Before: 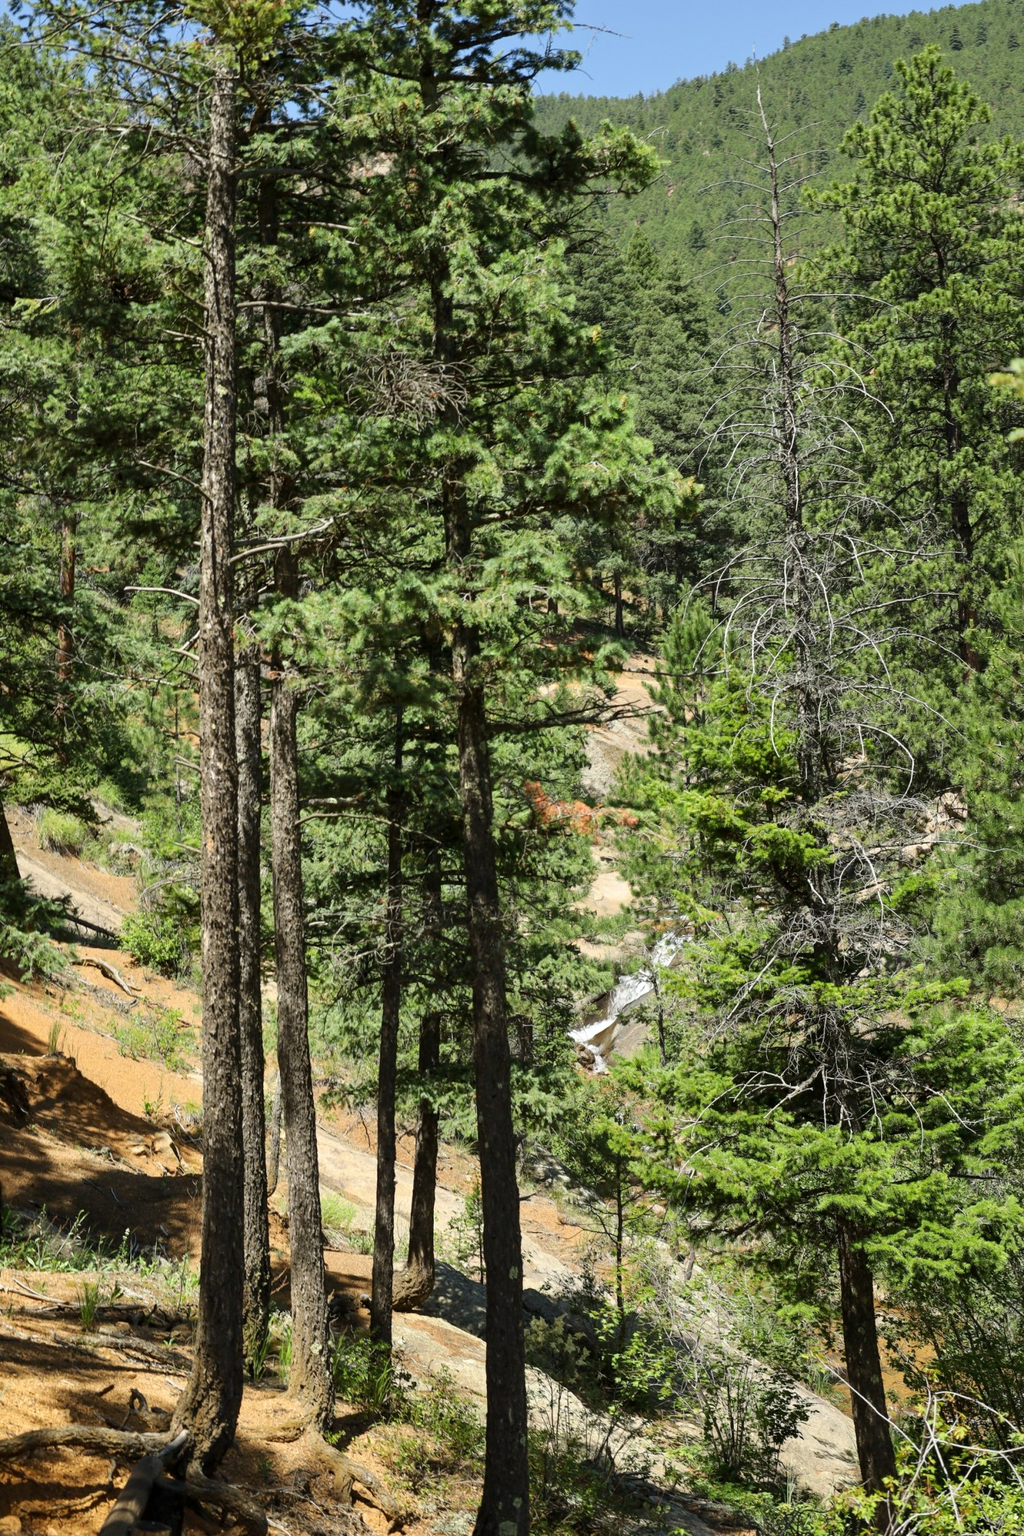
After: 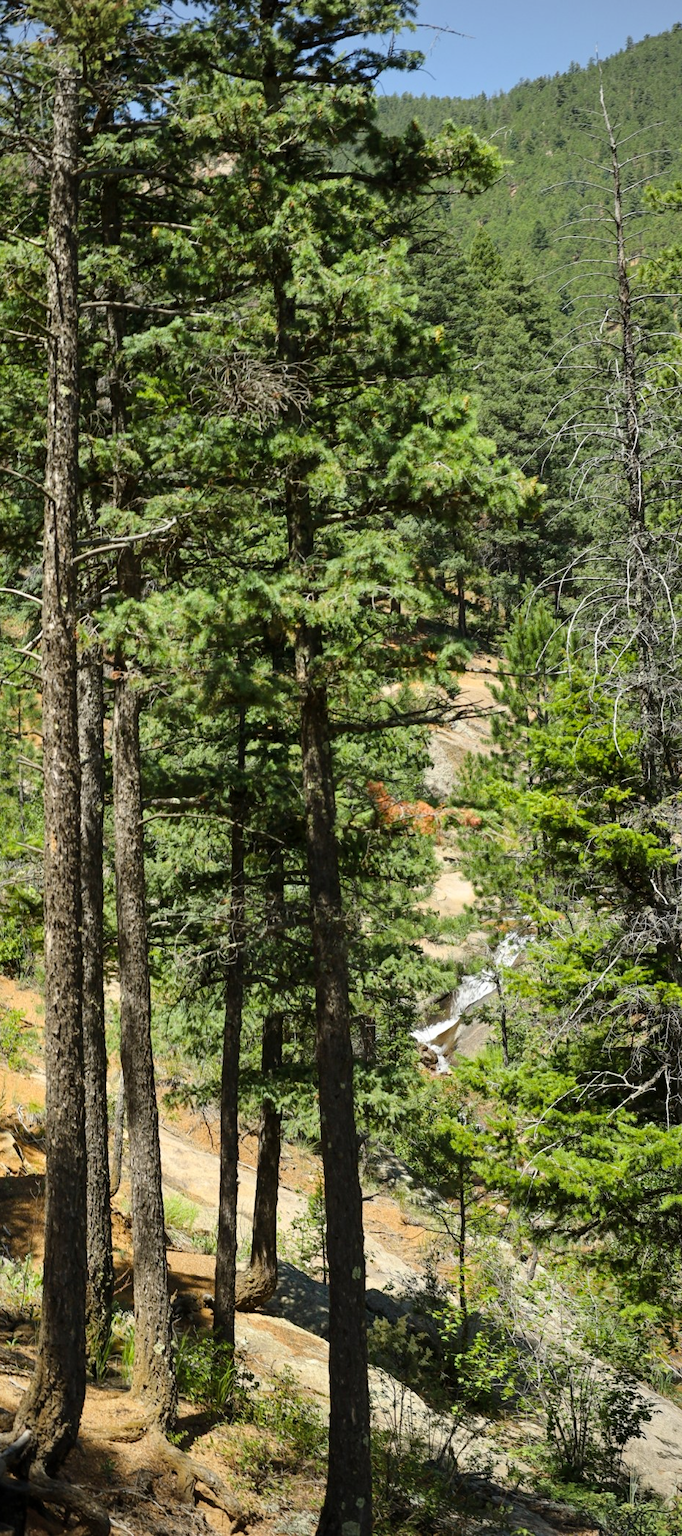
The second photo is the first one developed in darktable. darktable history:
color correction: saturation 0.85
color balance rgb: perceptual saturation grading › global saturation 20%, global vibrance 20%
crop: left 15.419%, right 17.914%
tone equalizer: -7 EV 0.13 EV, smoothing diameter 25%, edges refinement/feathering 10, preserve details guided filter
vignetting: fall-off radius 60.92%
